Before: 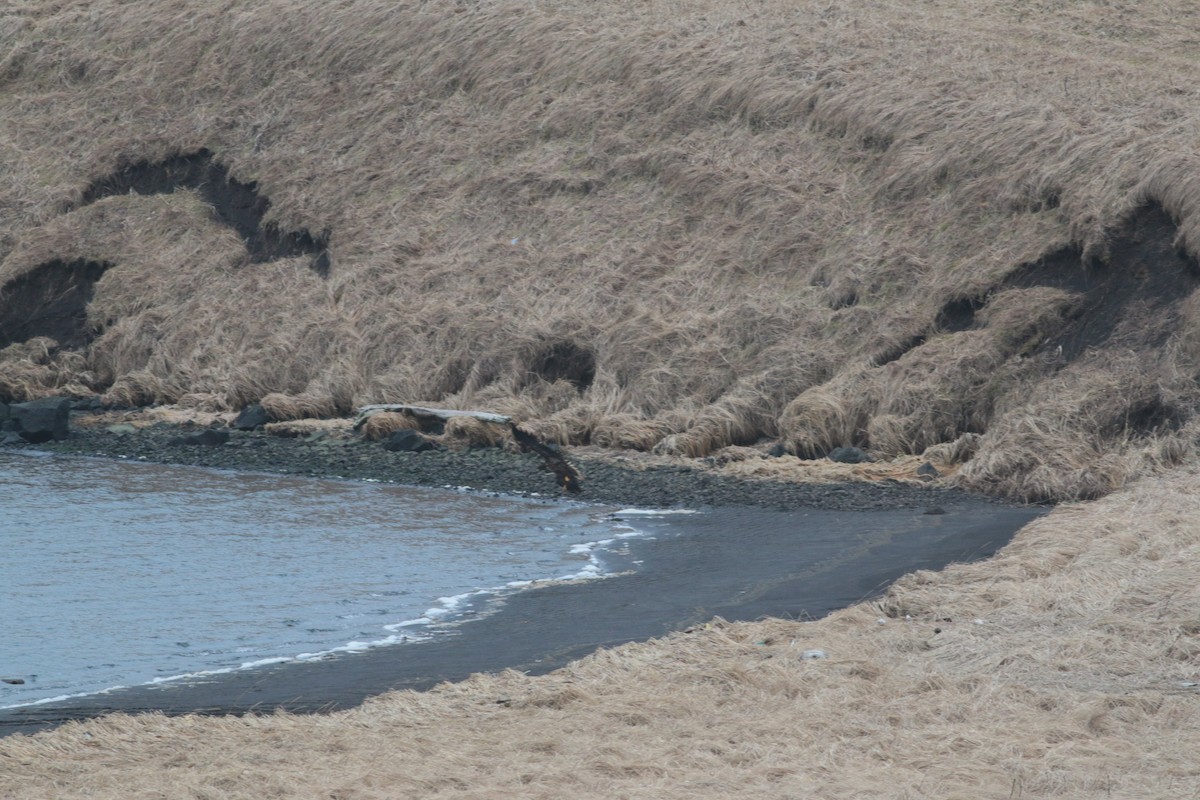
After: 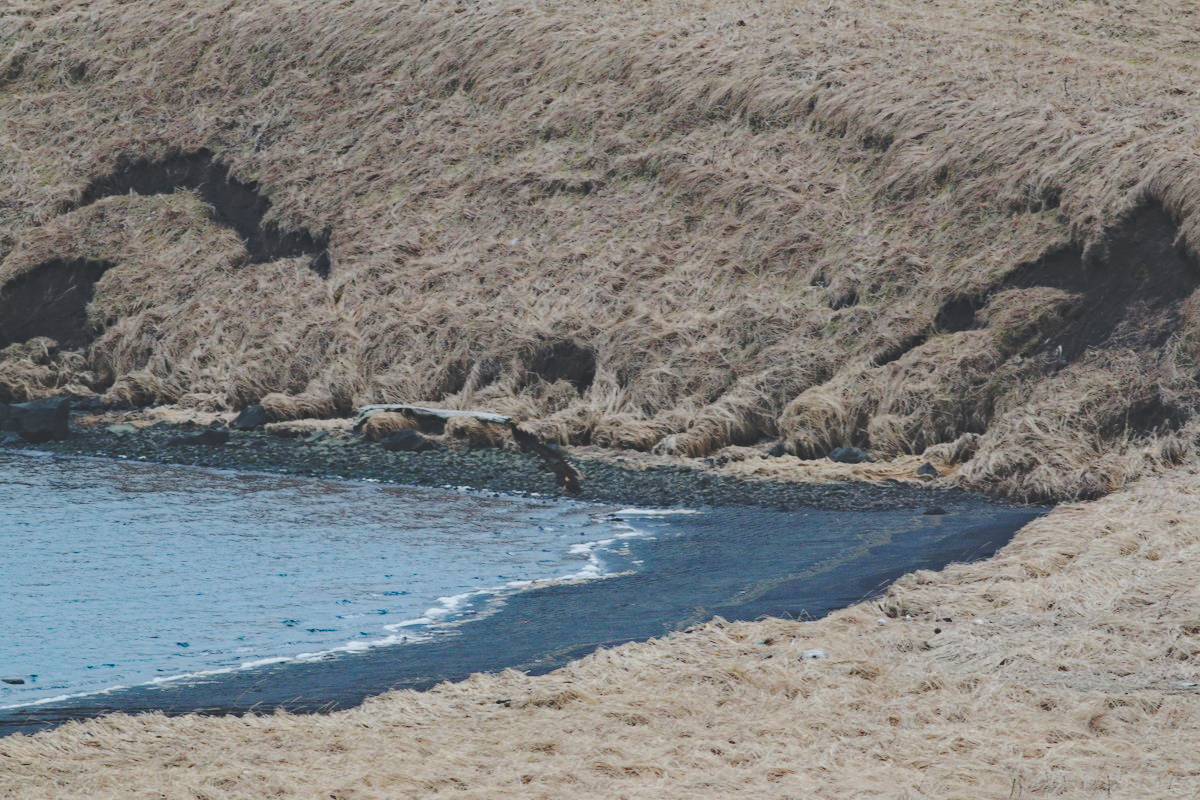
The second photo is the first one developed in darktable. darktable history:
base curve: curves: ch0 [(0, 0.024) (0.055, 0.065) (0.121, 0.166) (0.236, 0.319) (0.693, 0.726) (1, 1)], preserve colors none
tone curve: curves: ch0 [(0, 0.036) (0.053, 0.068) (0.211, 0.217) (0.519, 0.513) (0.847, 0.82) (0.991, 0.914)]; ch1 [(0, 0) (0.276, 0.206) (0.412, 0.353) (0.482, 0.475) (0.495, 0.5) (0.509, 0.502) (0.563, 0.57) (0.667, 0.672) (0.788, 0.809) (1, 1)]; ch2 [(0, 0) (0.438, 0.456) (0.473, 0.47) (0.503, 0.503) (0.523, 0.528) (0.562, 0.571) (0.612, 0.61) (0.679, 0.72) (1, 1)], preserve colors none
haze removal: strength 0.526, distance 0.925, compatibility mode true, adaptive false
